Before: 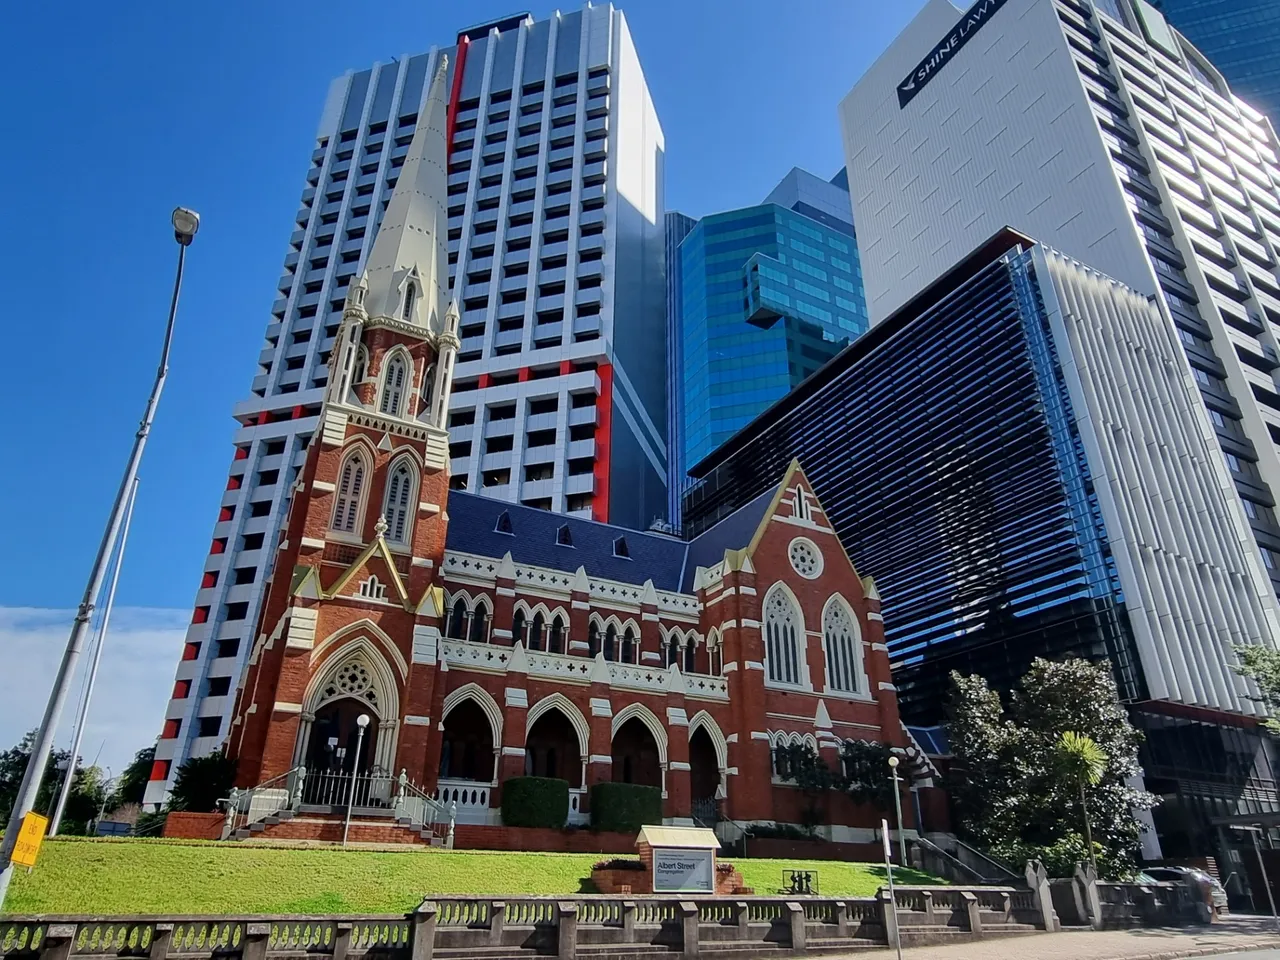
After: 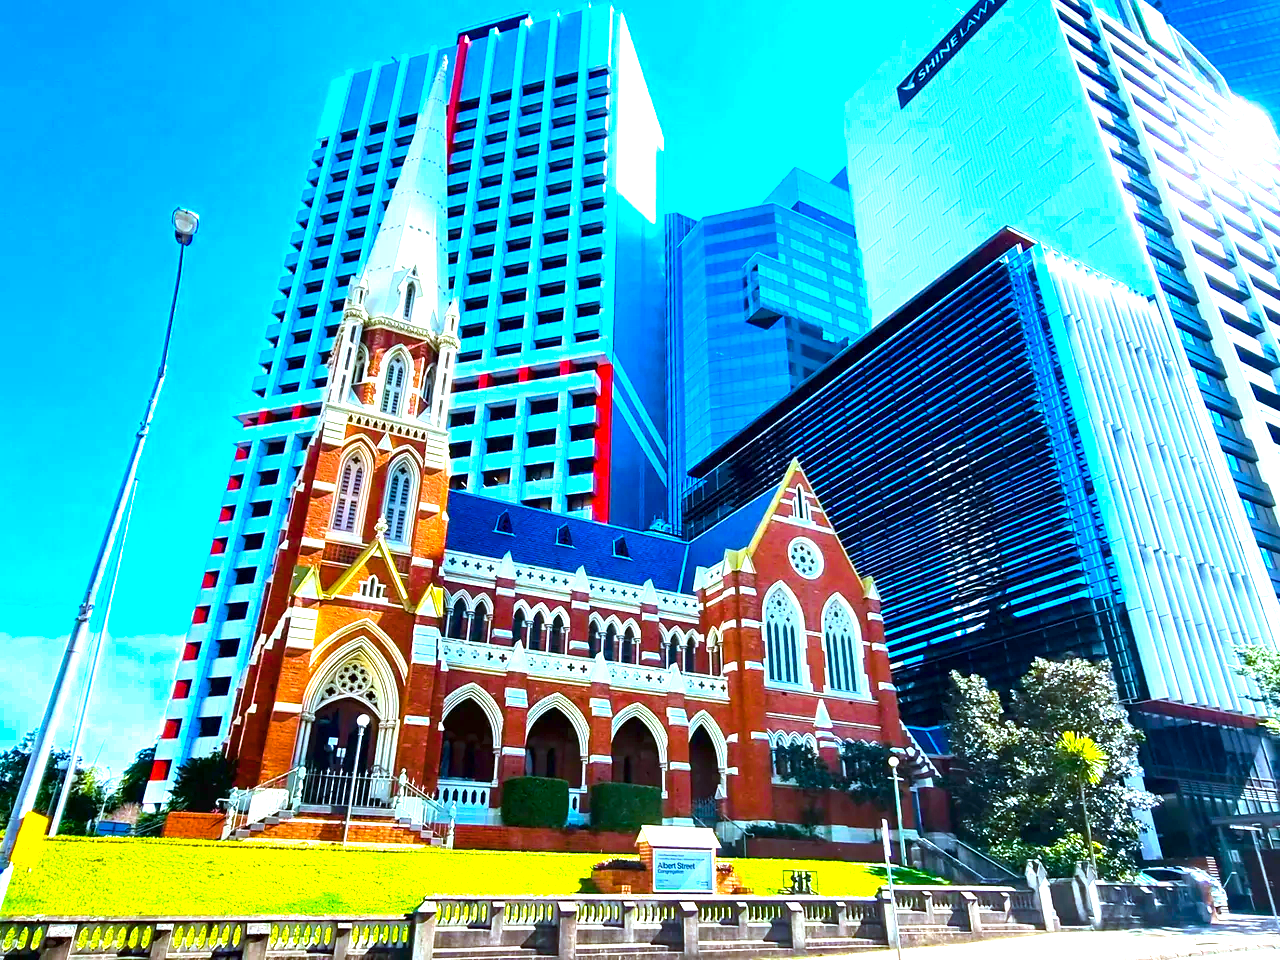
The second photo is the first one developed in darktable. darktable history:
color balance rgb: linear chroma grading › global chroma 25%, perceptual saturation grading › global saturation 40%, perceptual brilliance grading › global brilliance 30%, global vibrance 40%
color correction: highlights a* -10.69, highlights b* -19.19
exposure: black level correction 0, exposure 1.1 EV, compensate exposure bias true, compensate highlight preservation false
